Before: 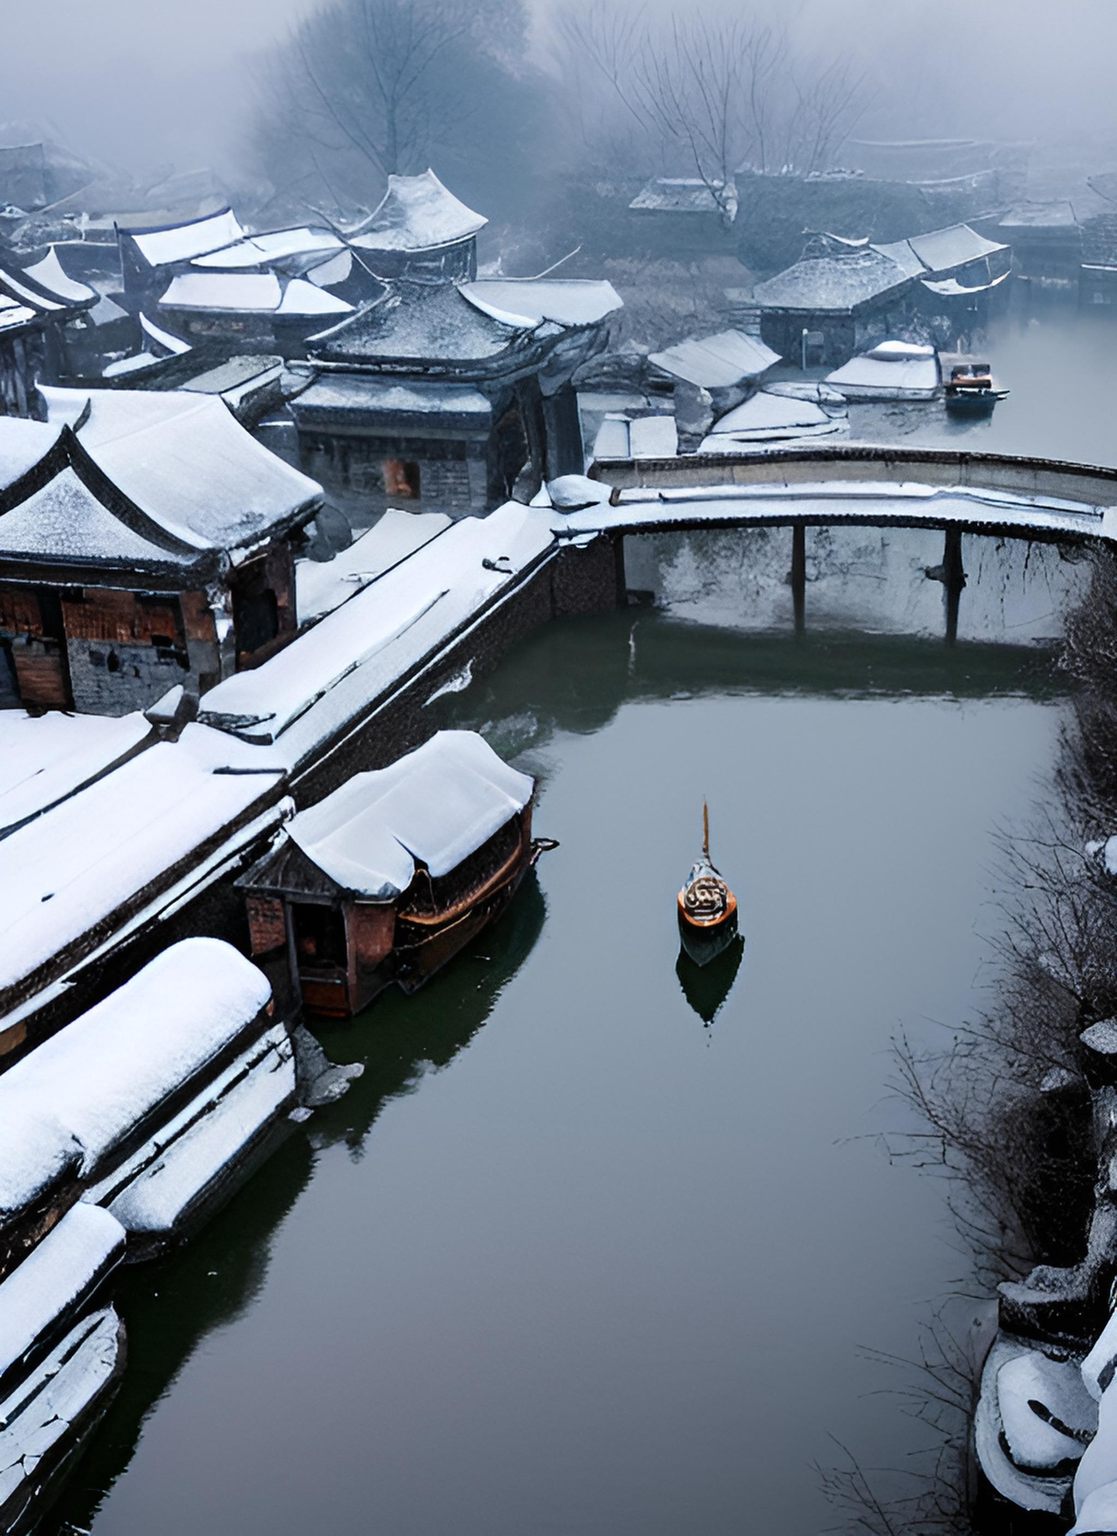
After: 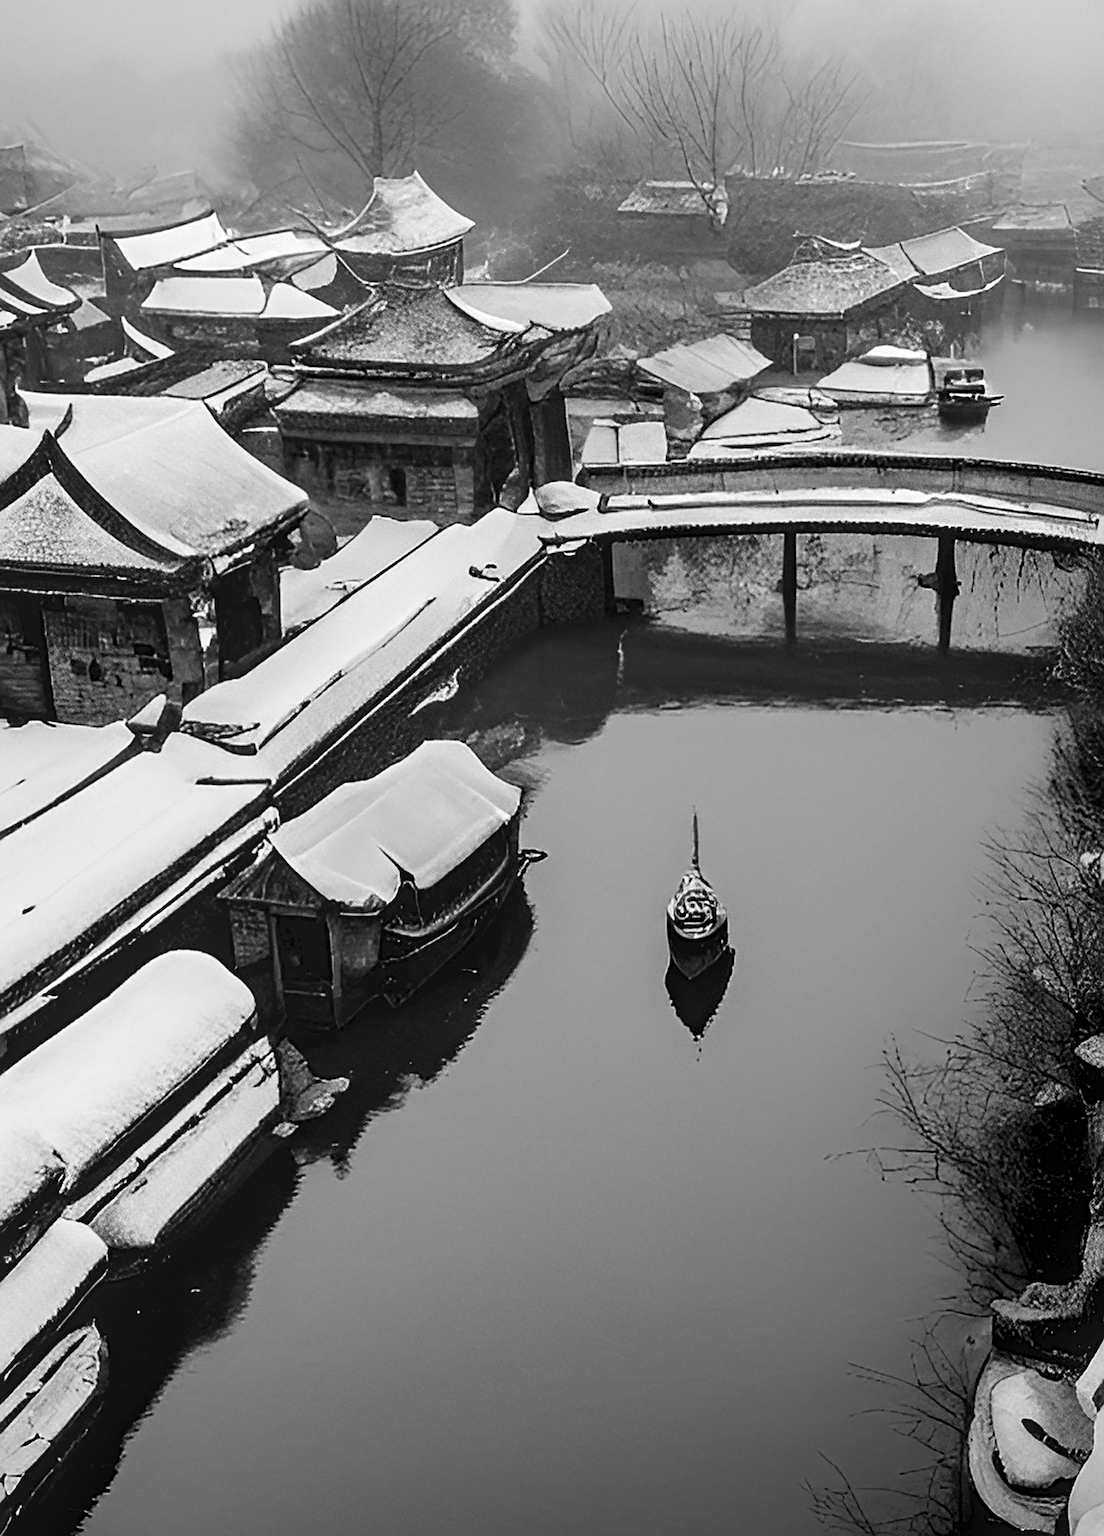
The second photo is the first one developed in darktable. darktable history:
crop and rotate: left 1.774%, right 0.633%, bottom 1.28%
tone curve: curves: ch0 [(0, 0) (0.003, 0.038) (0.011, 0.035) (0.025, 0.03) (0.044, 0.044) (0.069, 0.062) (0.1, 0.087) (0.136, 0.114) (0.177, 0.15) (0.224, 0.193) (0.277, 0.242) (0.335, 0.299) (0.399, 0.361) (0.468, 0.437) (0.543, 0.521) (0.623, 0.614) (0.709, 0.717) (0.801, 0.817) (0.898, 0.913) (1, 1)], preserve colors none
local contrast: on, module defaults
monochrome: on, module defaults
sharpen: radius 4
